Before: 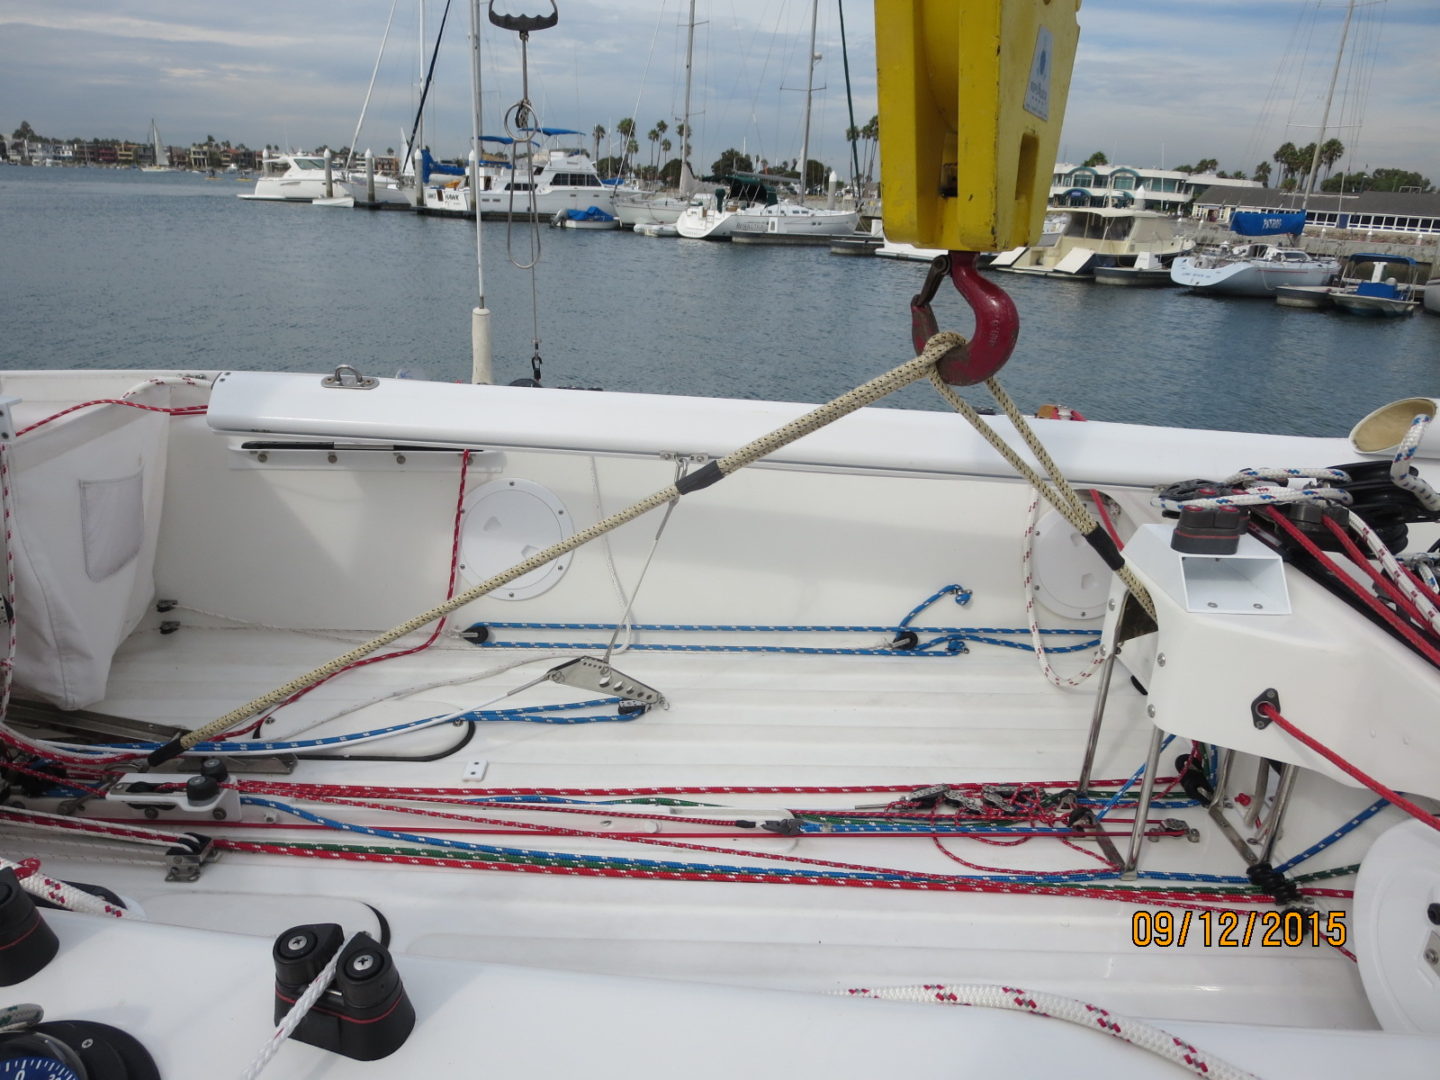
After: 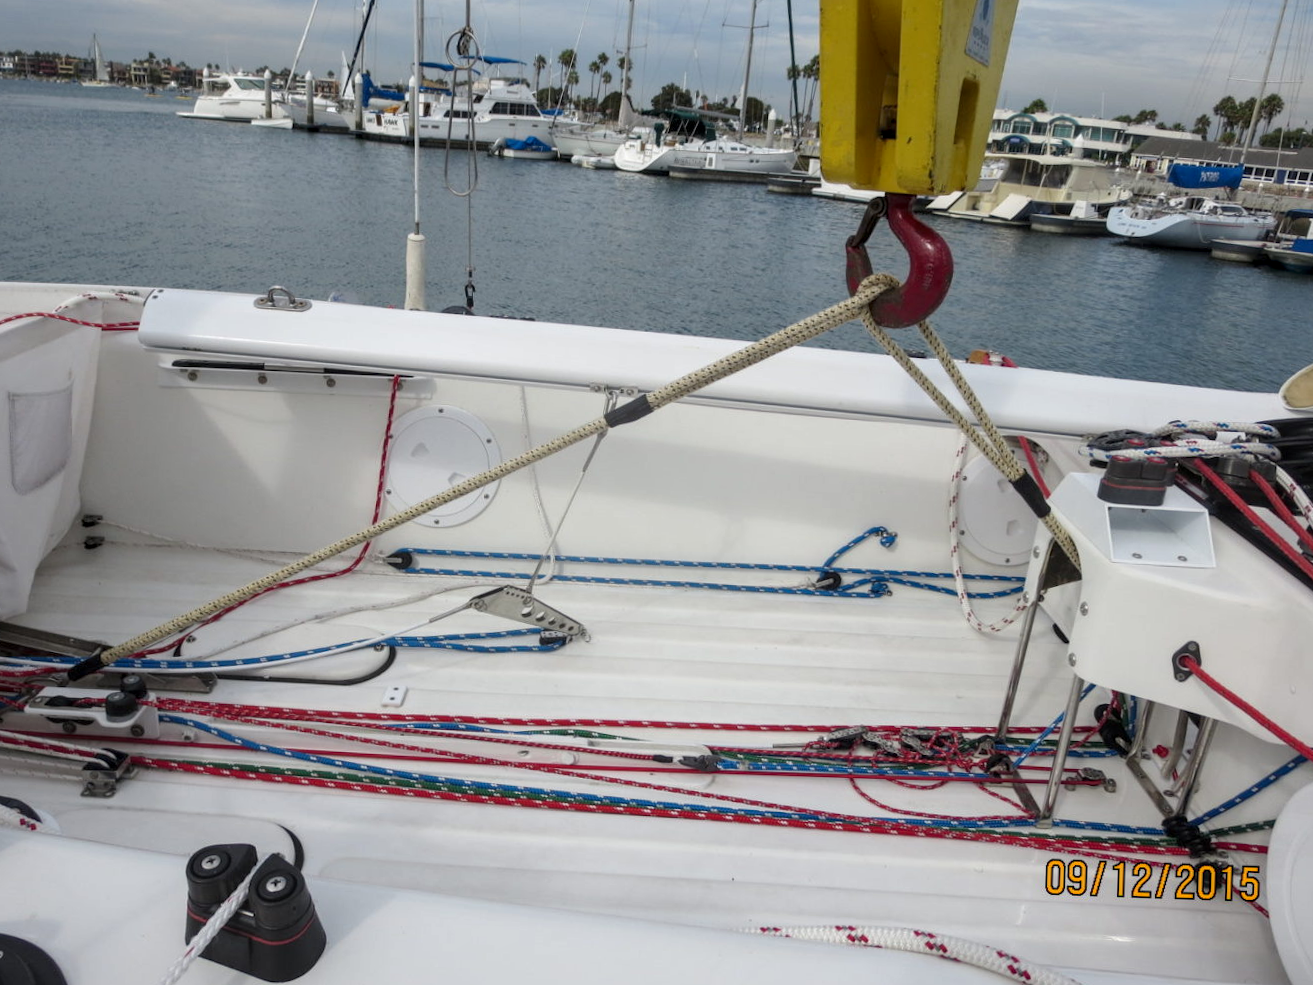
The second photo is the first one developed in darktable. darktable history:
crop and rotate: angle -1.96°, left 3.097%, top 4.154%, right 1.586%, bottom 0.529%
local contrast: on, module defaults
